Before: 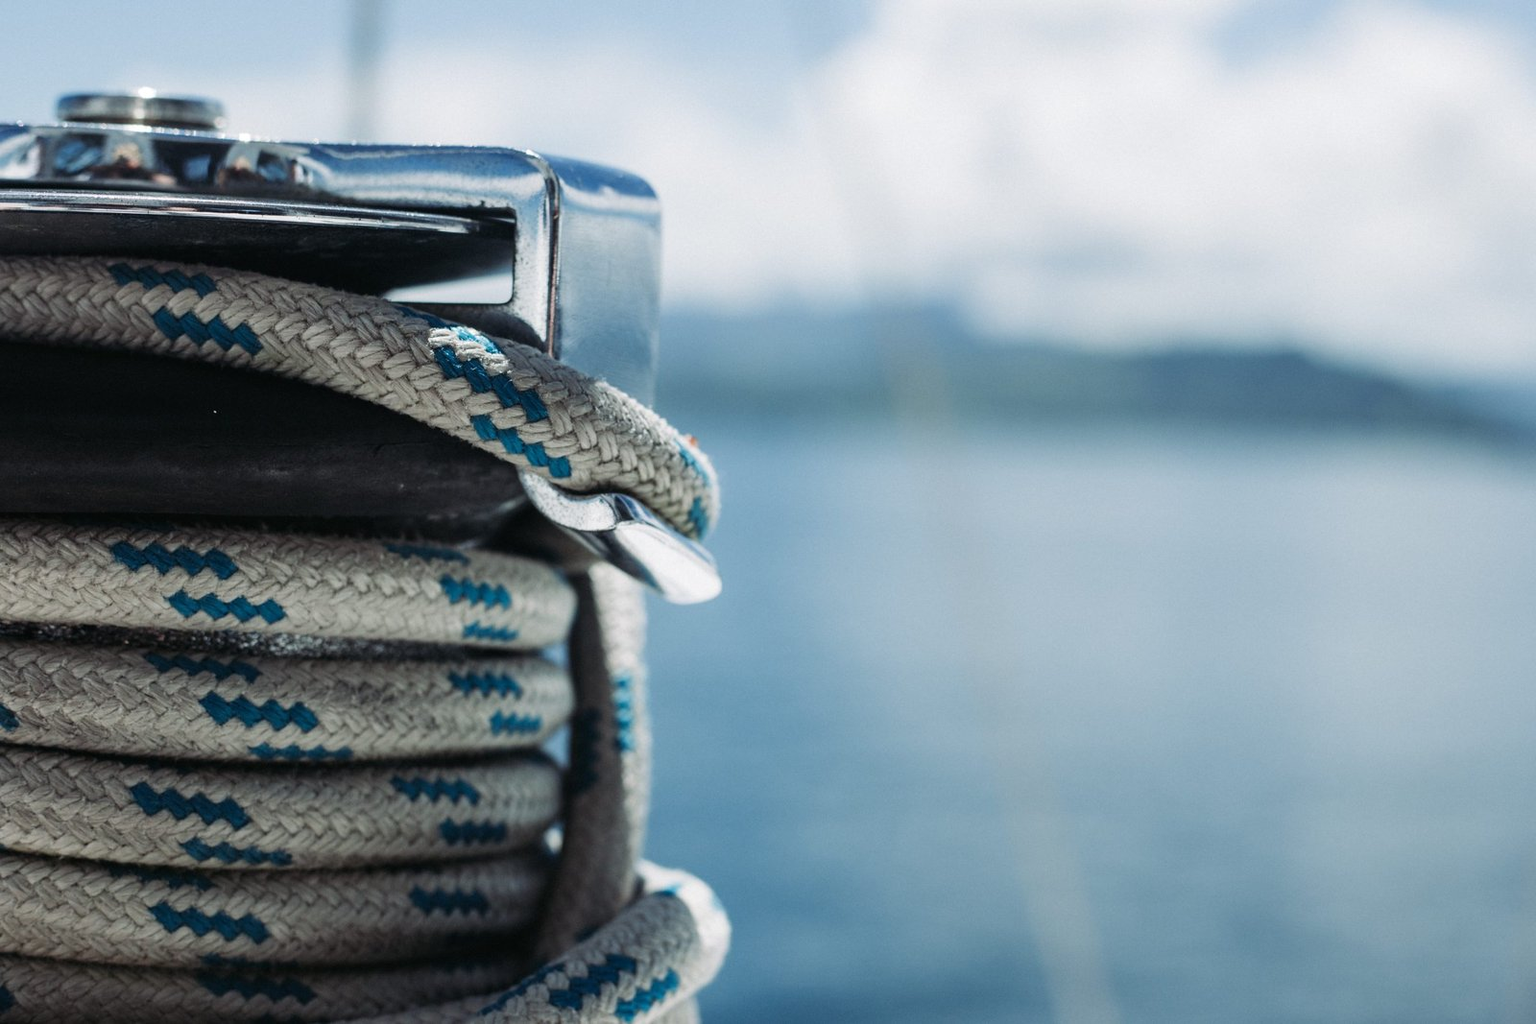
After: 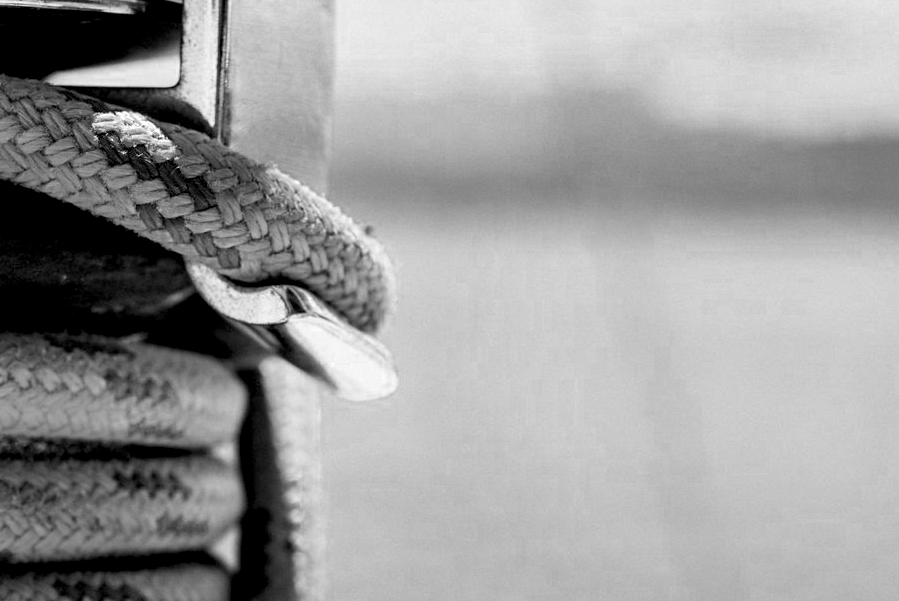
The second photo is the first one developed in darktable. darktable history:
crop and rotate: left 22.149%, top 21.465%, right 21.661%, bottom 22.139%
shadows and highlights: shadows 25.83, highlights -48.25, soften with gaussian
color zones: curves: ch0 [(0.287, 0.048) (0.493, 0.484) (0.737, 0.816)]; ch1 [(0, 0) (0.143, 0) (0.286, 0) (0.429, 0) (0.571, 0) (0.714, 0) (0.857, 0)]
exposure: black level correction 0.013, compensate highlight preservation false
